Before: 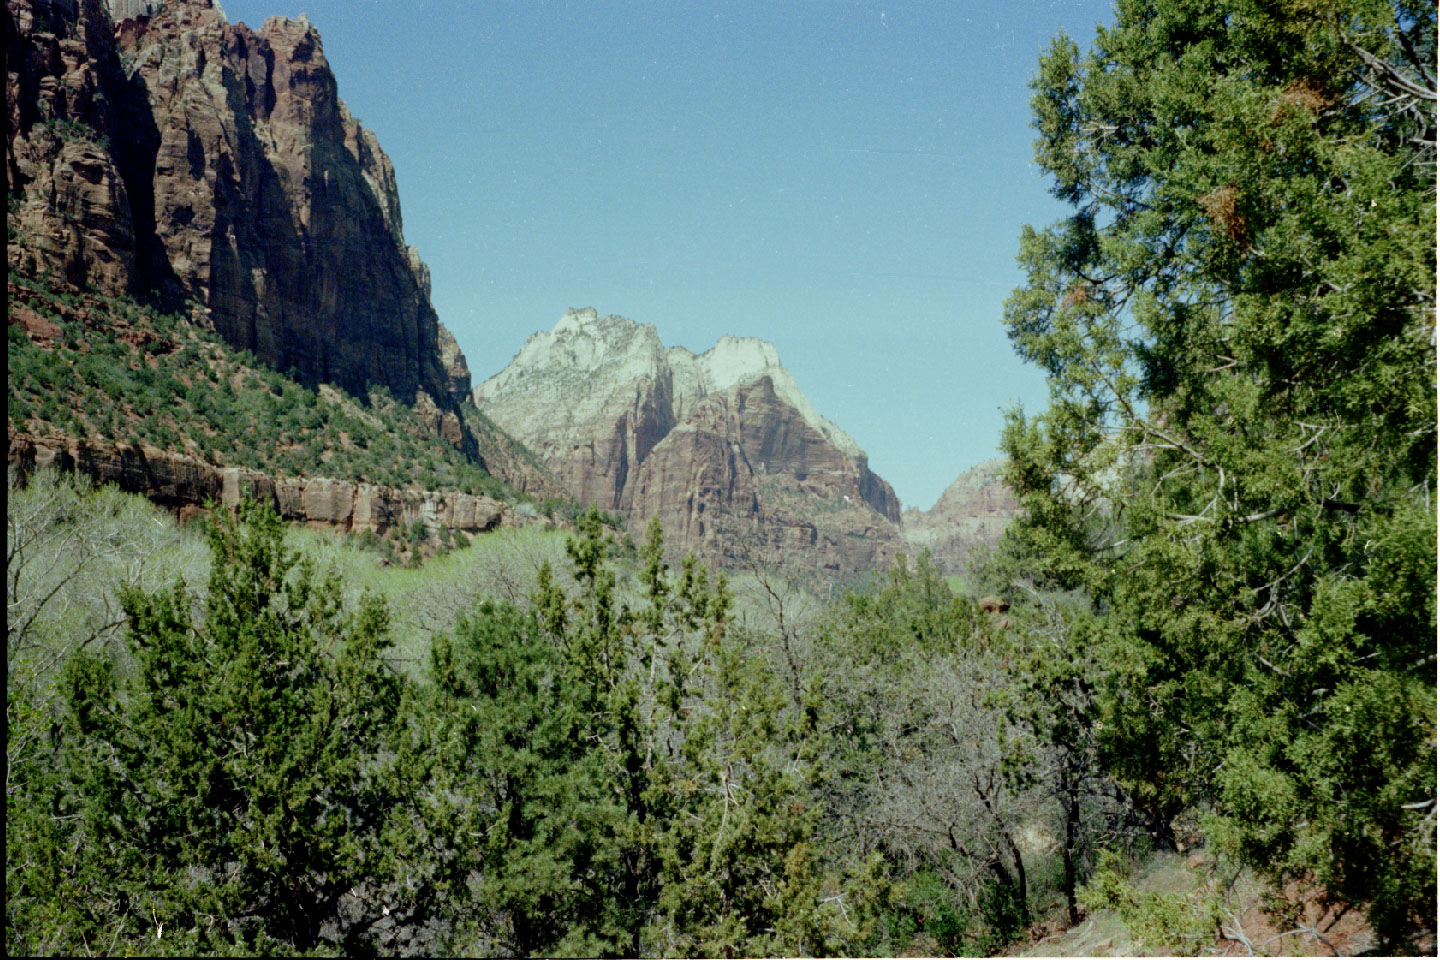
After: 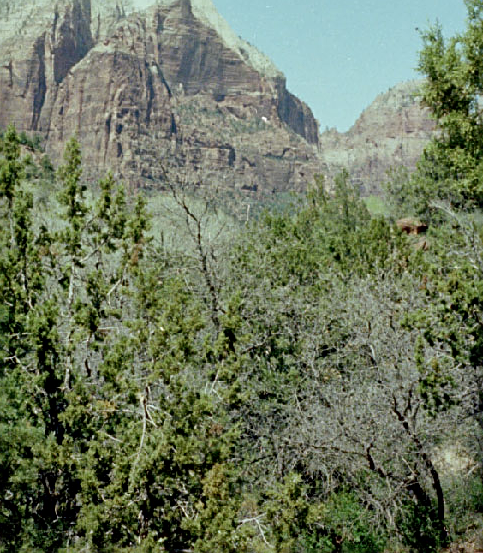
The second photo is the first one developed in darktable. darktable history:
sharpen: on, module defaults
local contrast: mode bilateral grid, contrast 20, coarseness 51, detail 120%, midtone range 0.2
crop: left 40.443%, top 39.489%, right 25.99%, bottom 2.825%
